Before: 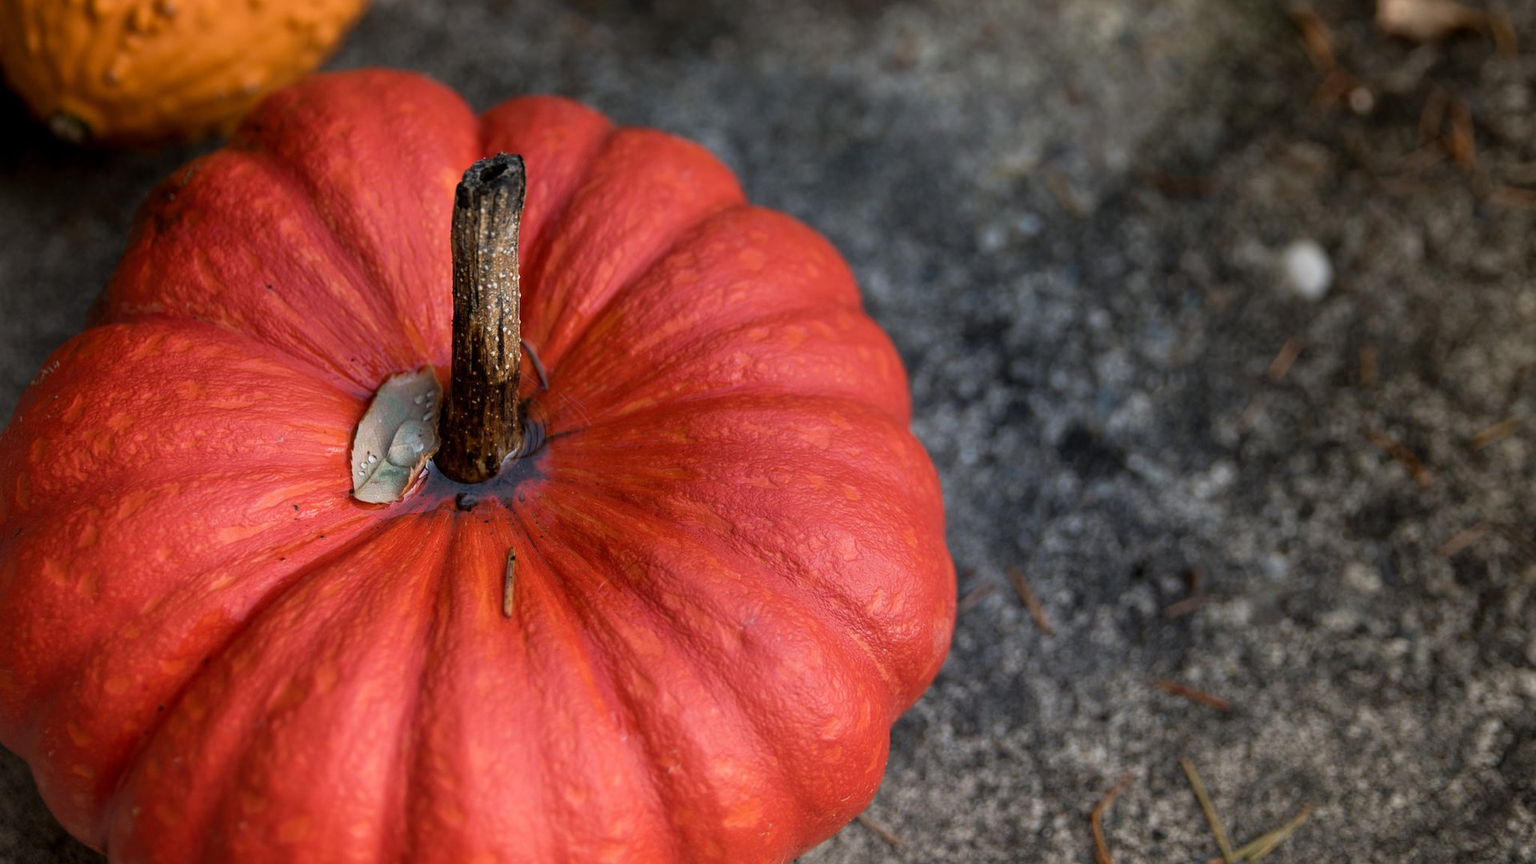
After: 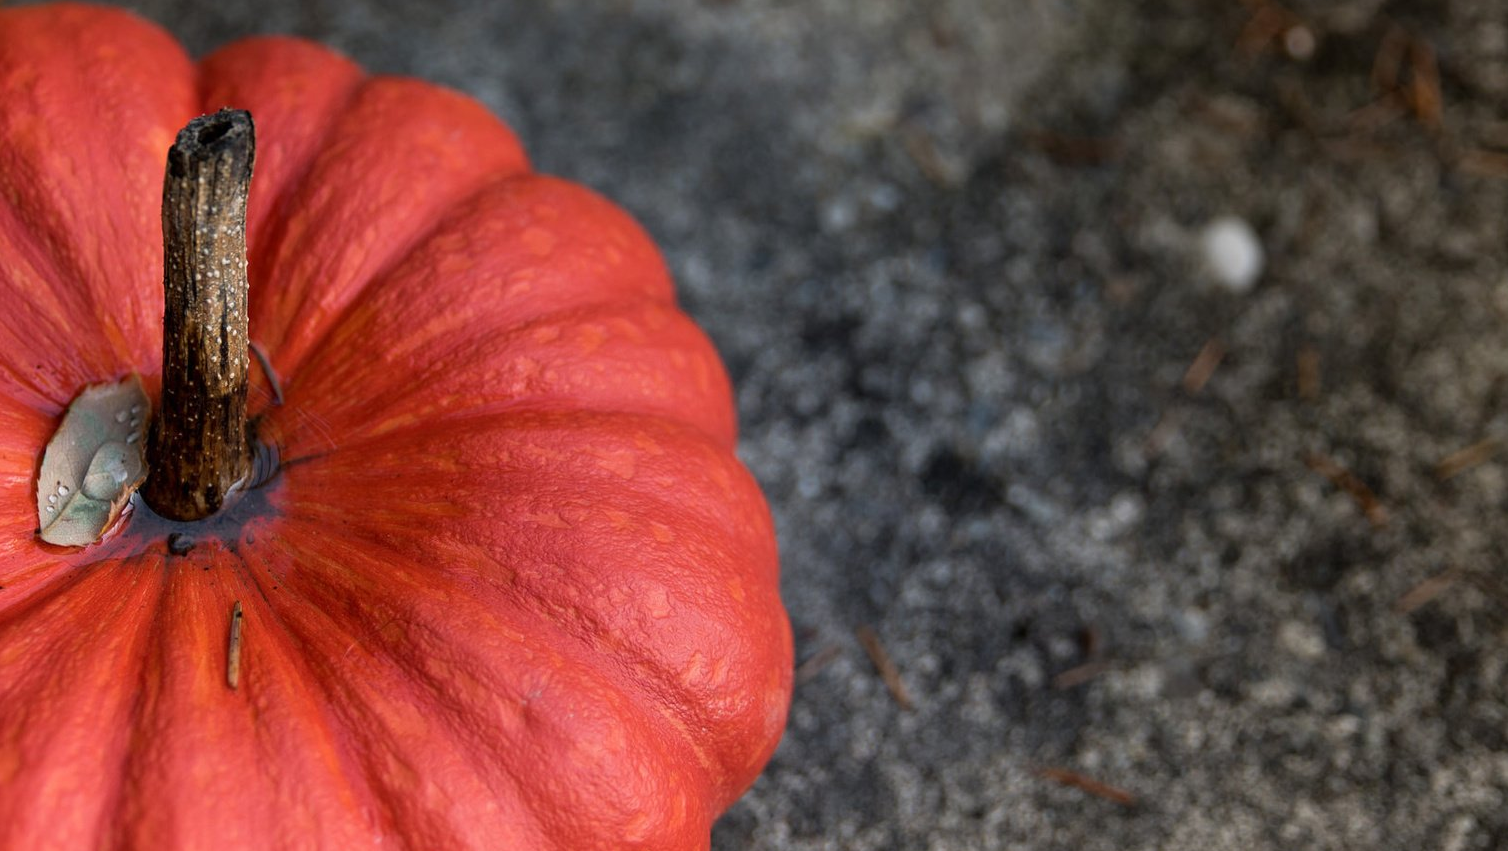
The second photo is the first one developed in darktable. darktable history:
crop and rotate: left 20.96%, top 7.827%, right 0.497%, bottom 13.347%
